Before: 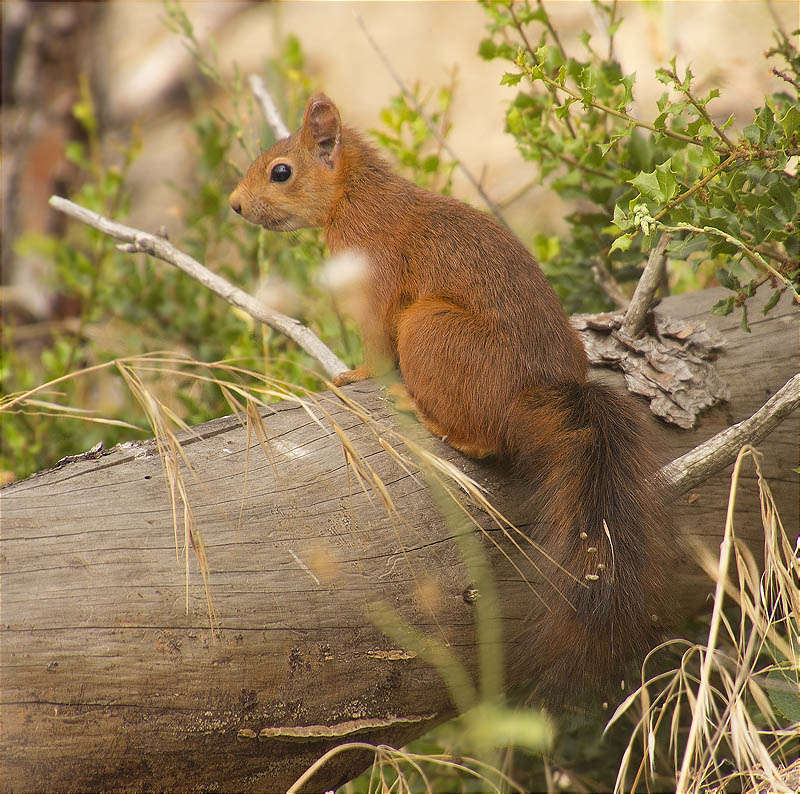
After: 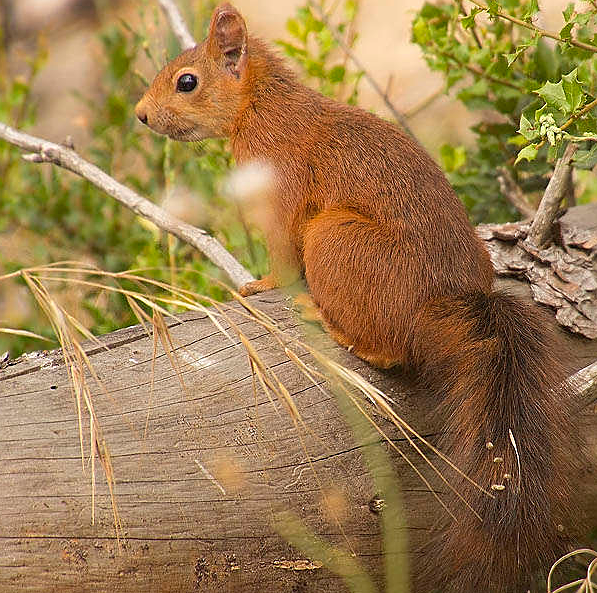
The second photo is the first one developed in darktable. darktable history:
crop and rotate: left 11.831%, top 11.346%, right 13.429%, bottom 13.899%
sharpen: on, module defaults
